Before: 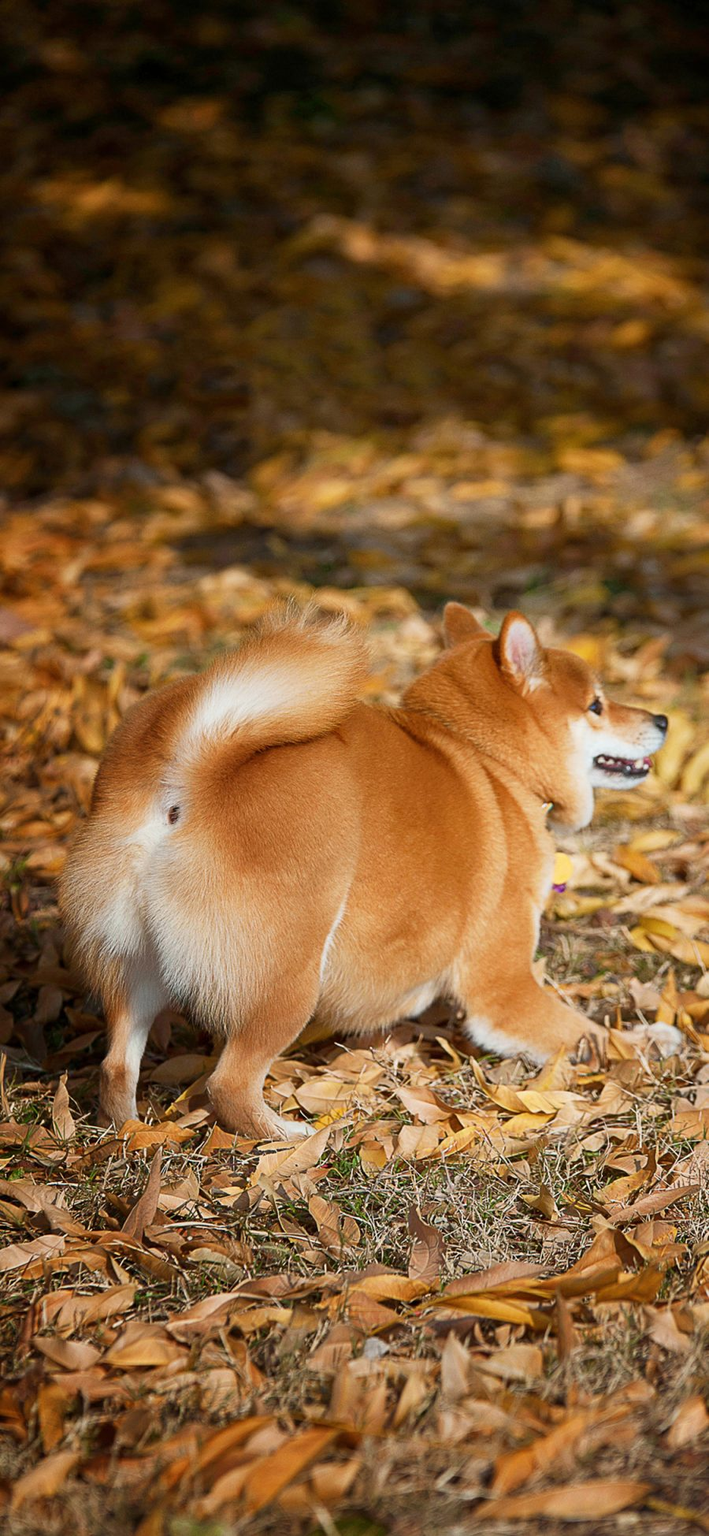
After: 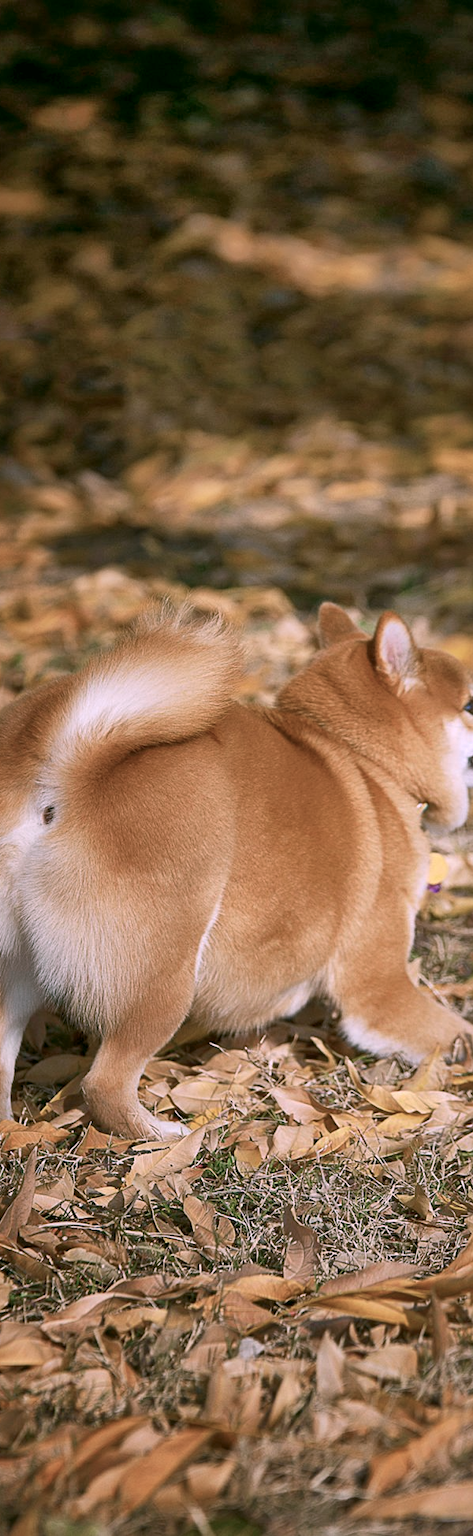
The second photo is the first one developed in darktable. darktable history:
white balance: red 1.042, blue 1.17
crop and rotate: left 17.732%, right 15.423%
local contrast: mode bilateral grid, contrast 20, coarseness 50, detail 120%, midtone range 0.2
color correction: highlights a* 4.02, highlights b* 4.98, shadows a* -7.55, shadows b* 4.98
shadows and highlights: on, module defaults
color balance: input saturation 100.43%, contrast fulcrum 14.22%, output saturation 70.41%
